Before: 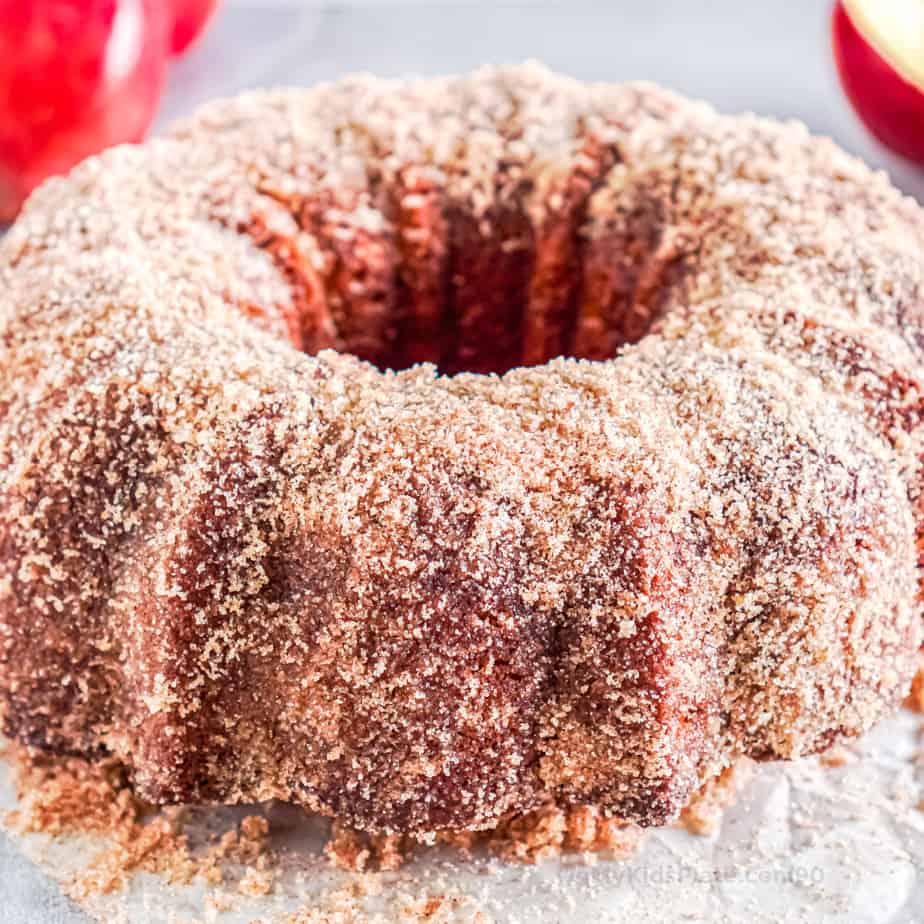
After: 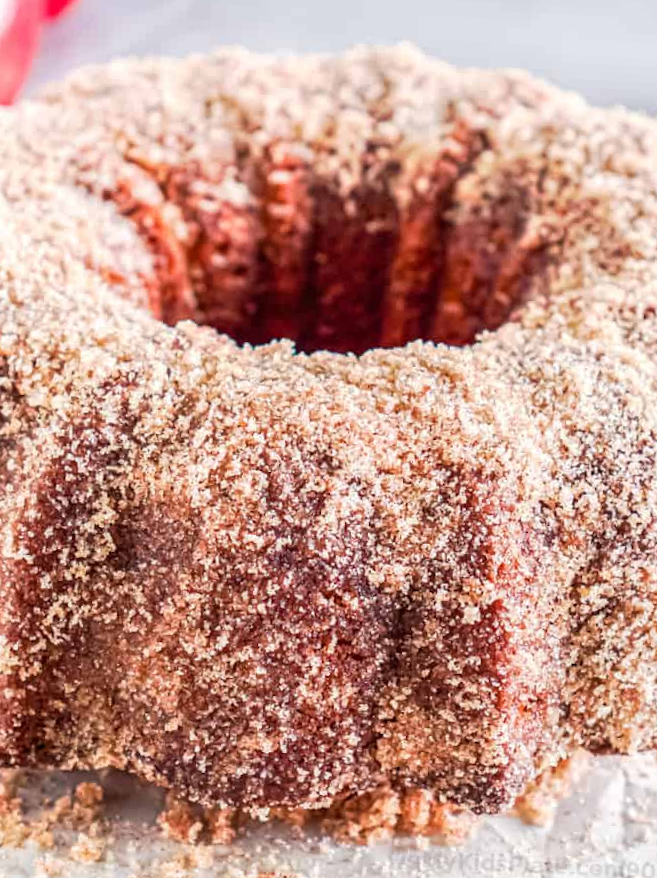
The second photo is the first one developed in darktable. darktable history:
crop and rotate: angle -2.98°, left 14.255%, top 0.037%, right 10.982%, bottom 0.066%
exposure: compensate highlight preservation false
